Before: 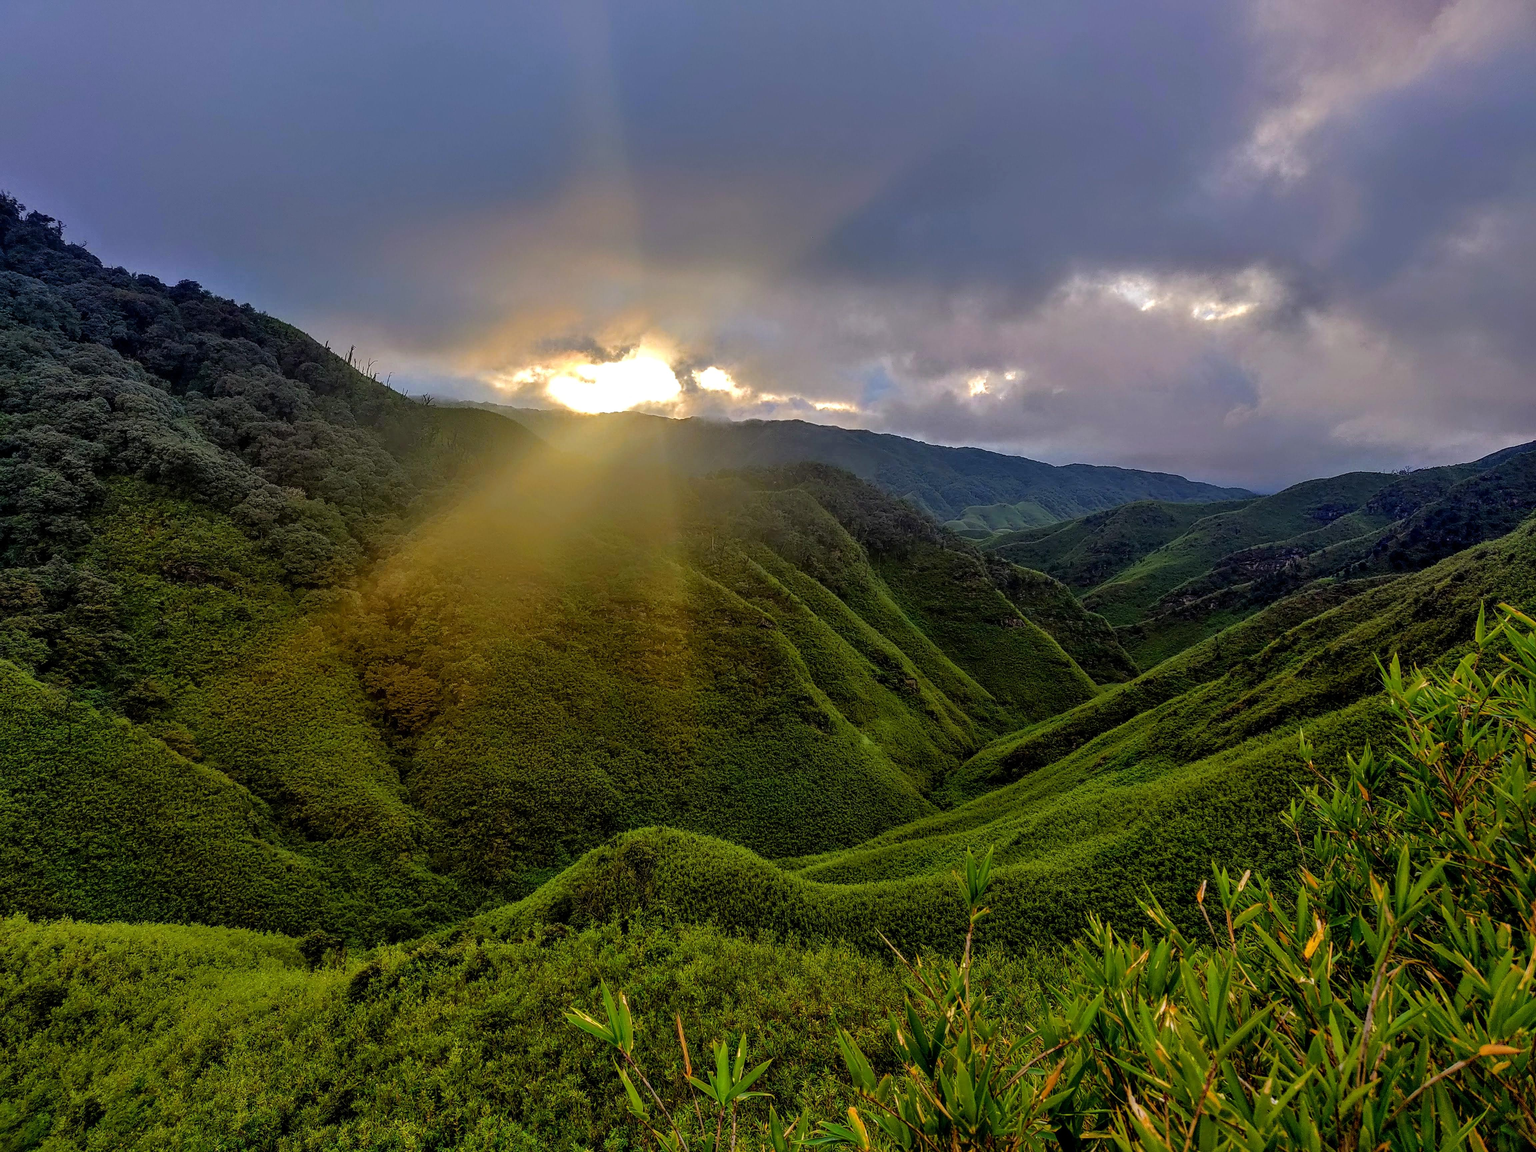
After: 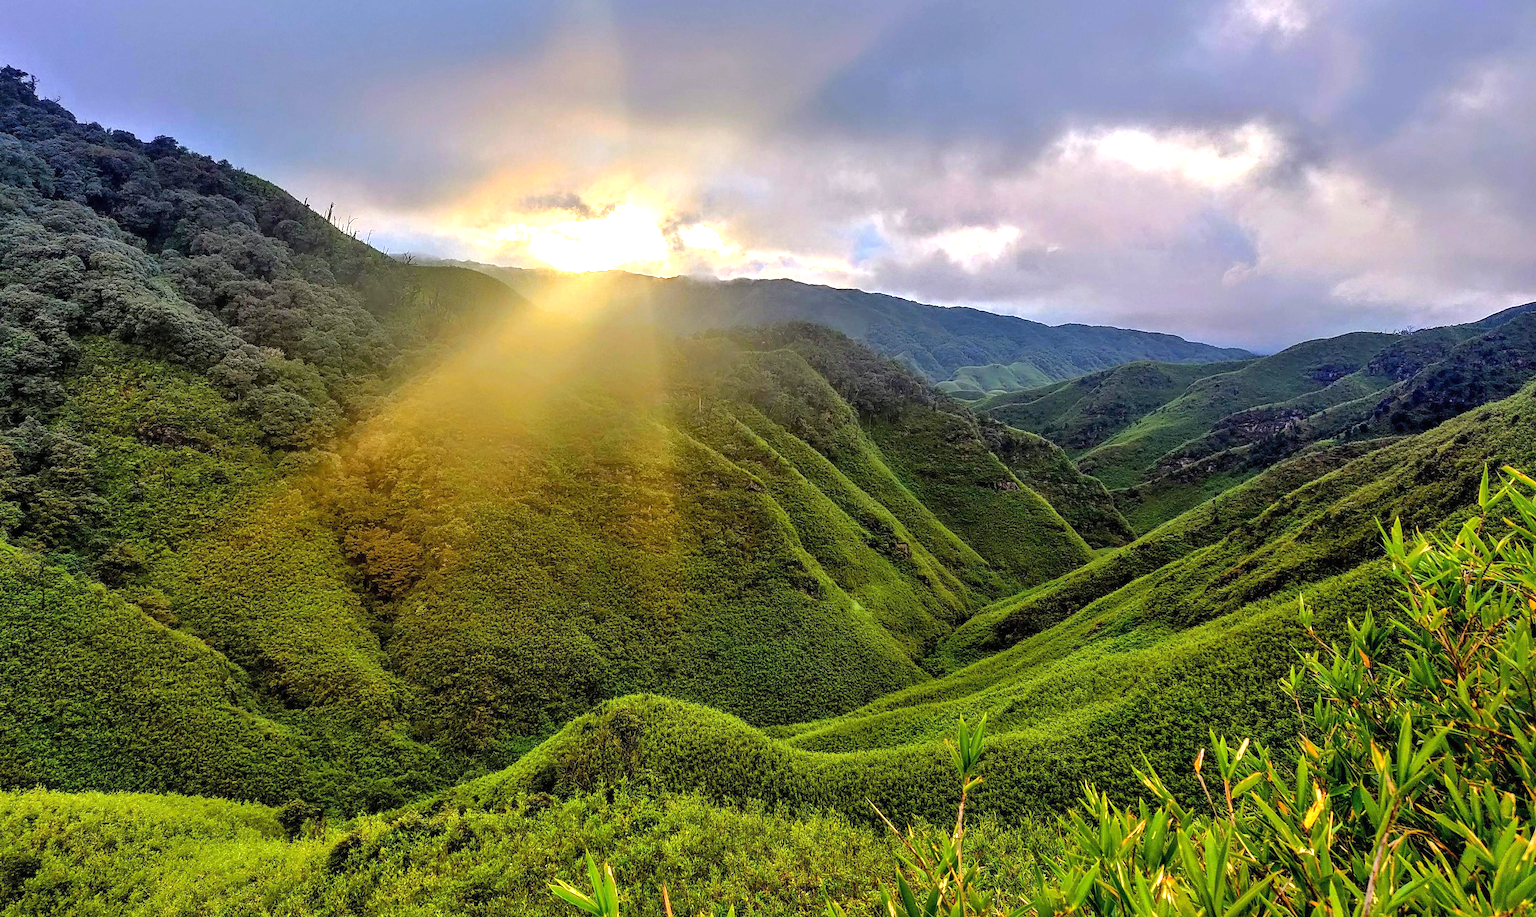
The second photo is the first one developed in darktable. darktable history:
shadows and highlights: shadows 25, highlights -25
crop and rotate: left 1.814%, top 12.818%, right 0.25%, bottom 9.225%
exposure: black level correction 0, exposure 1.3 EV, compensate exposure bias true, compensate highlight preservation false
